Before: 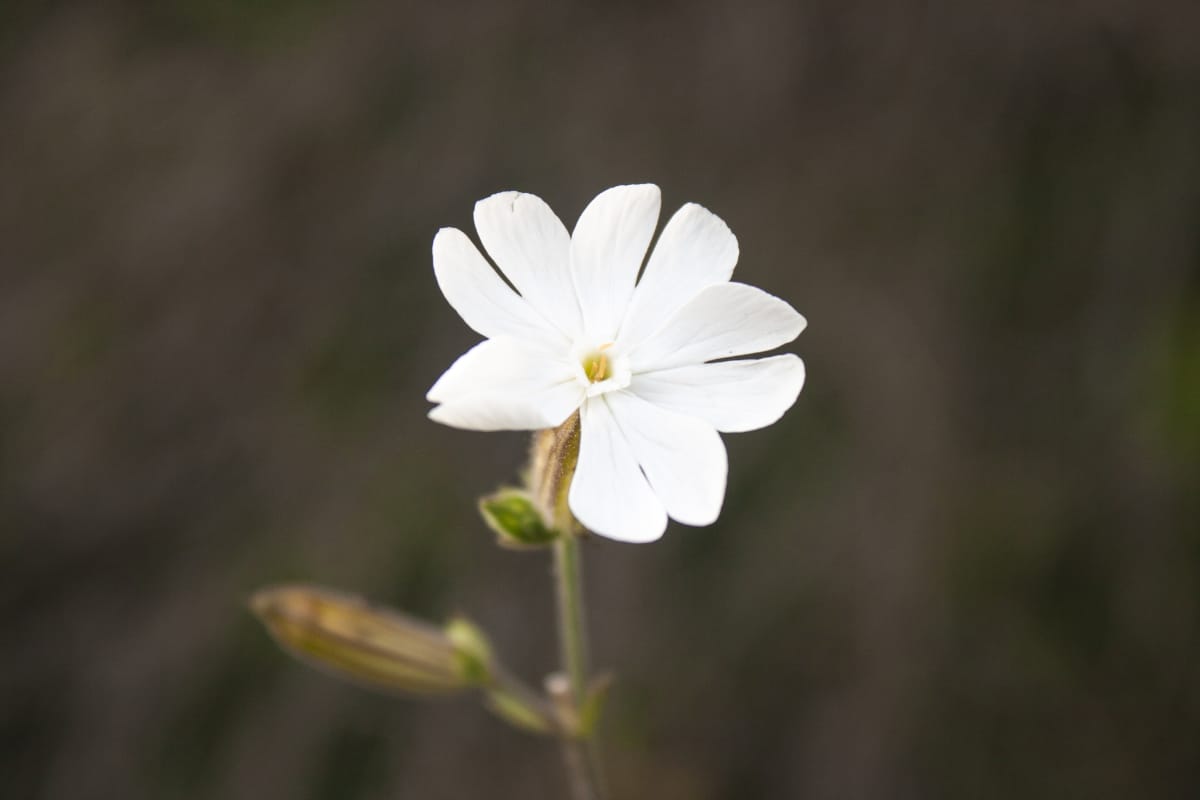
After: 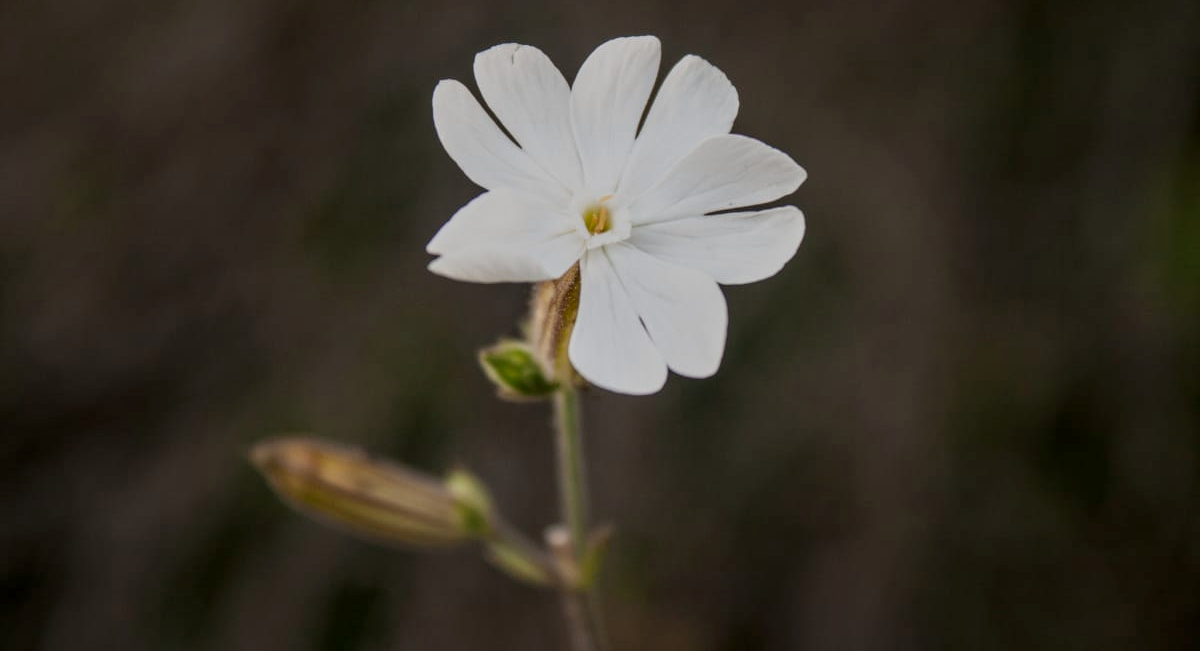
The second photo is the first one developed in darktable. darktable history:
local contrast: highlights 61%, detail 143%, midtone range 0.428
exposure: exposure -1 EV, compensate highlight preservation false
crop and rotate: top 18.507%
